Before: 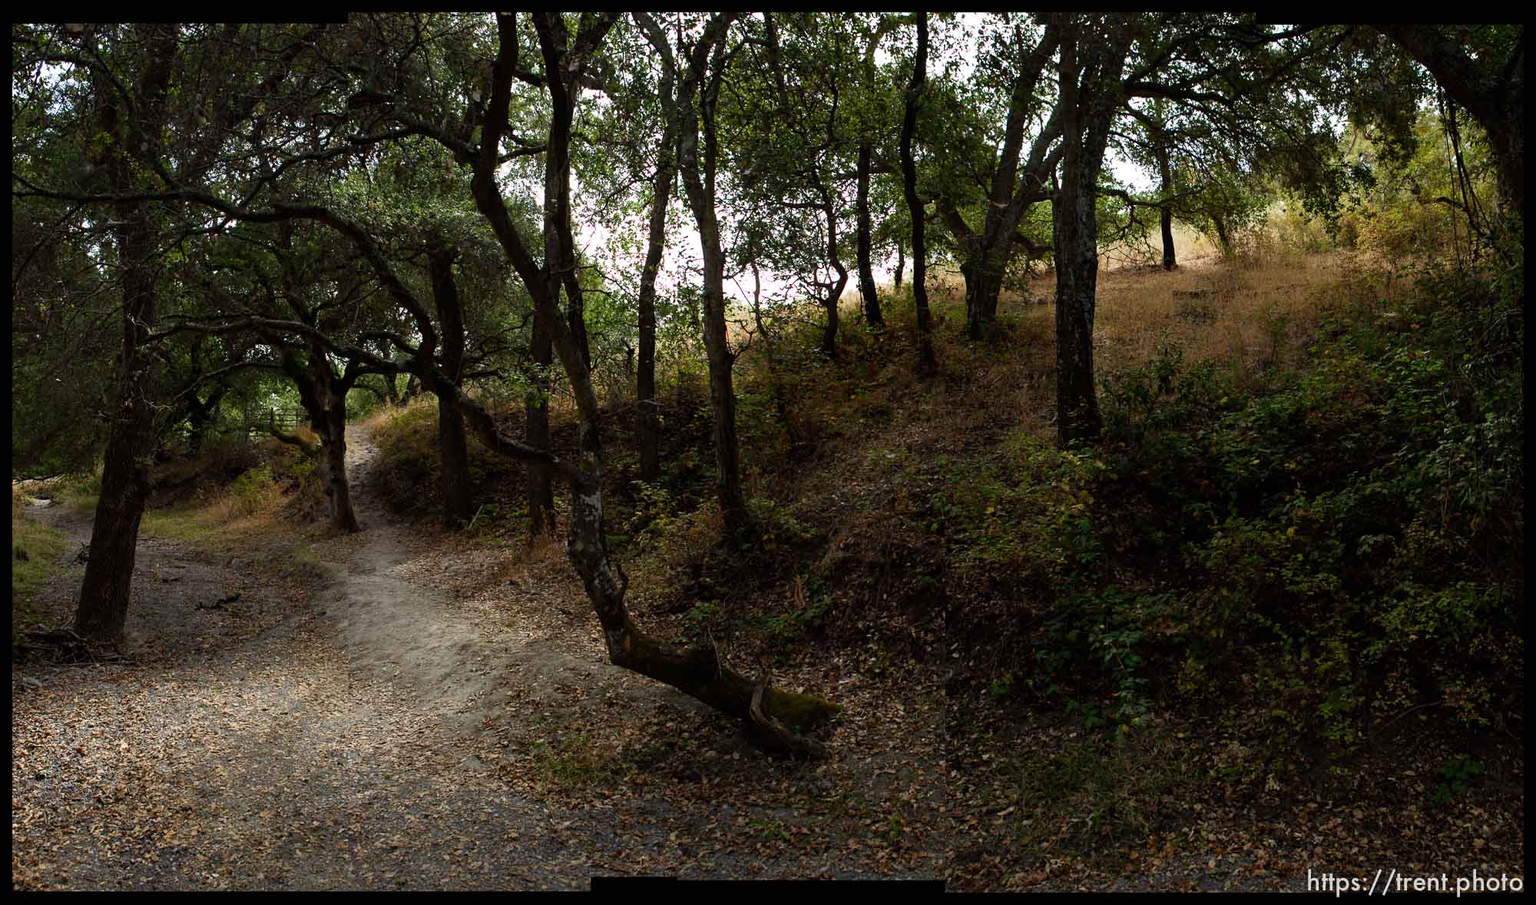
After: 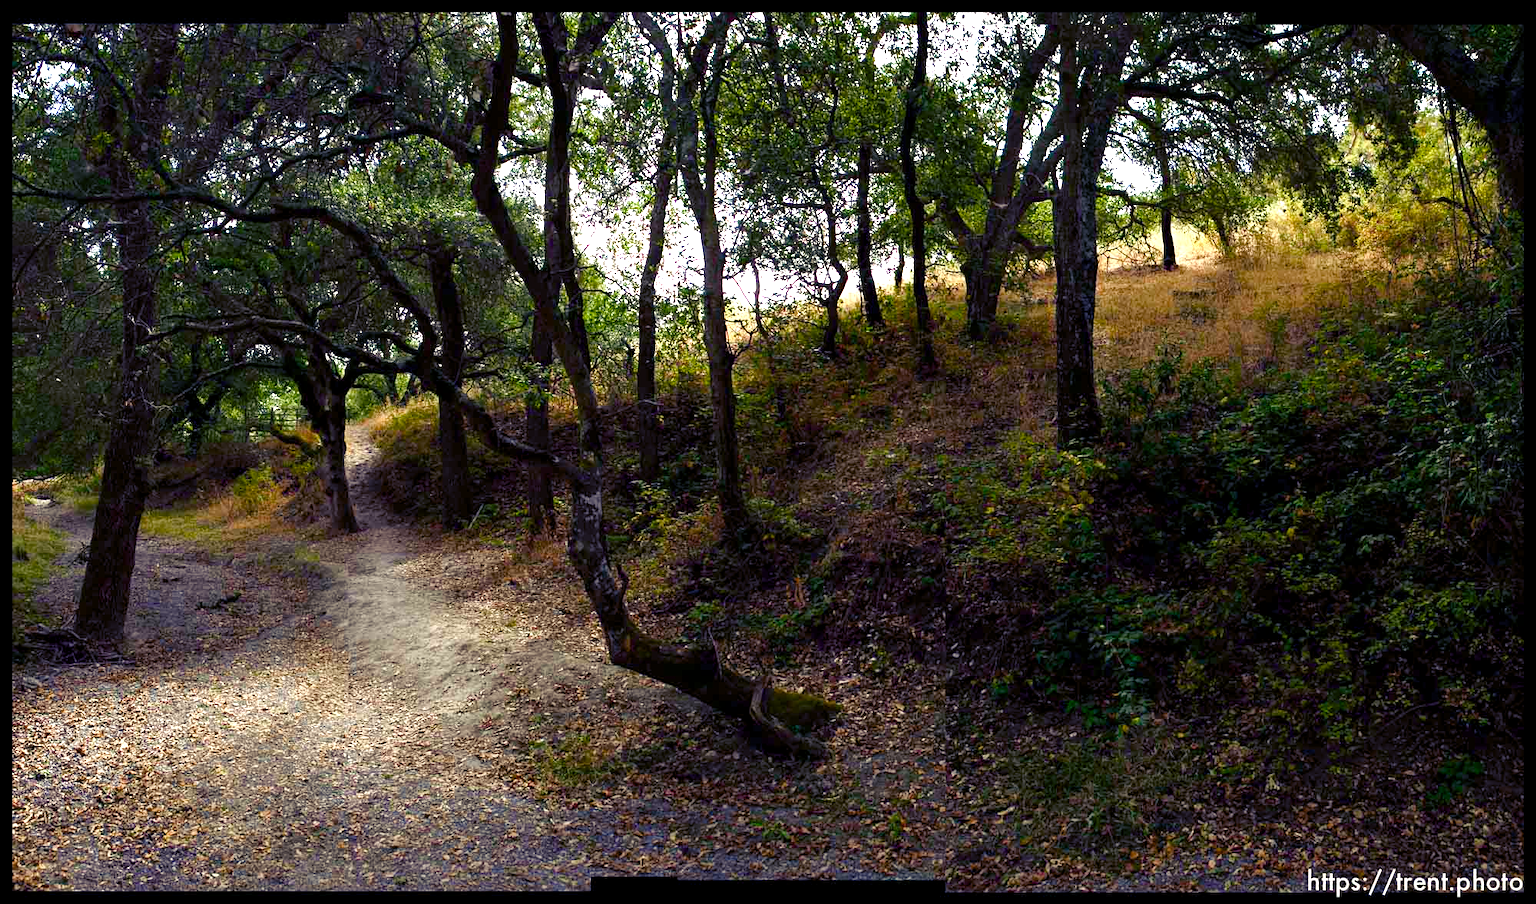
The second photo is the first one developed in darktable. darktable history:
exposure: black level correction 0.001, exposure 0.962 EV, compensate highlight preservation false
color balance rgb: shadows lift › luminance -28.501%, shadows lift › chroma 15.088%, shadows lift › hue 270.77°, perceptual saturation grading › global saturation 20%, perceptual saturation grading › highlights -24.893%, perceptual saturation grading › shadows 49.377%, global vibrance 20%
